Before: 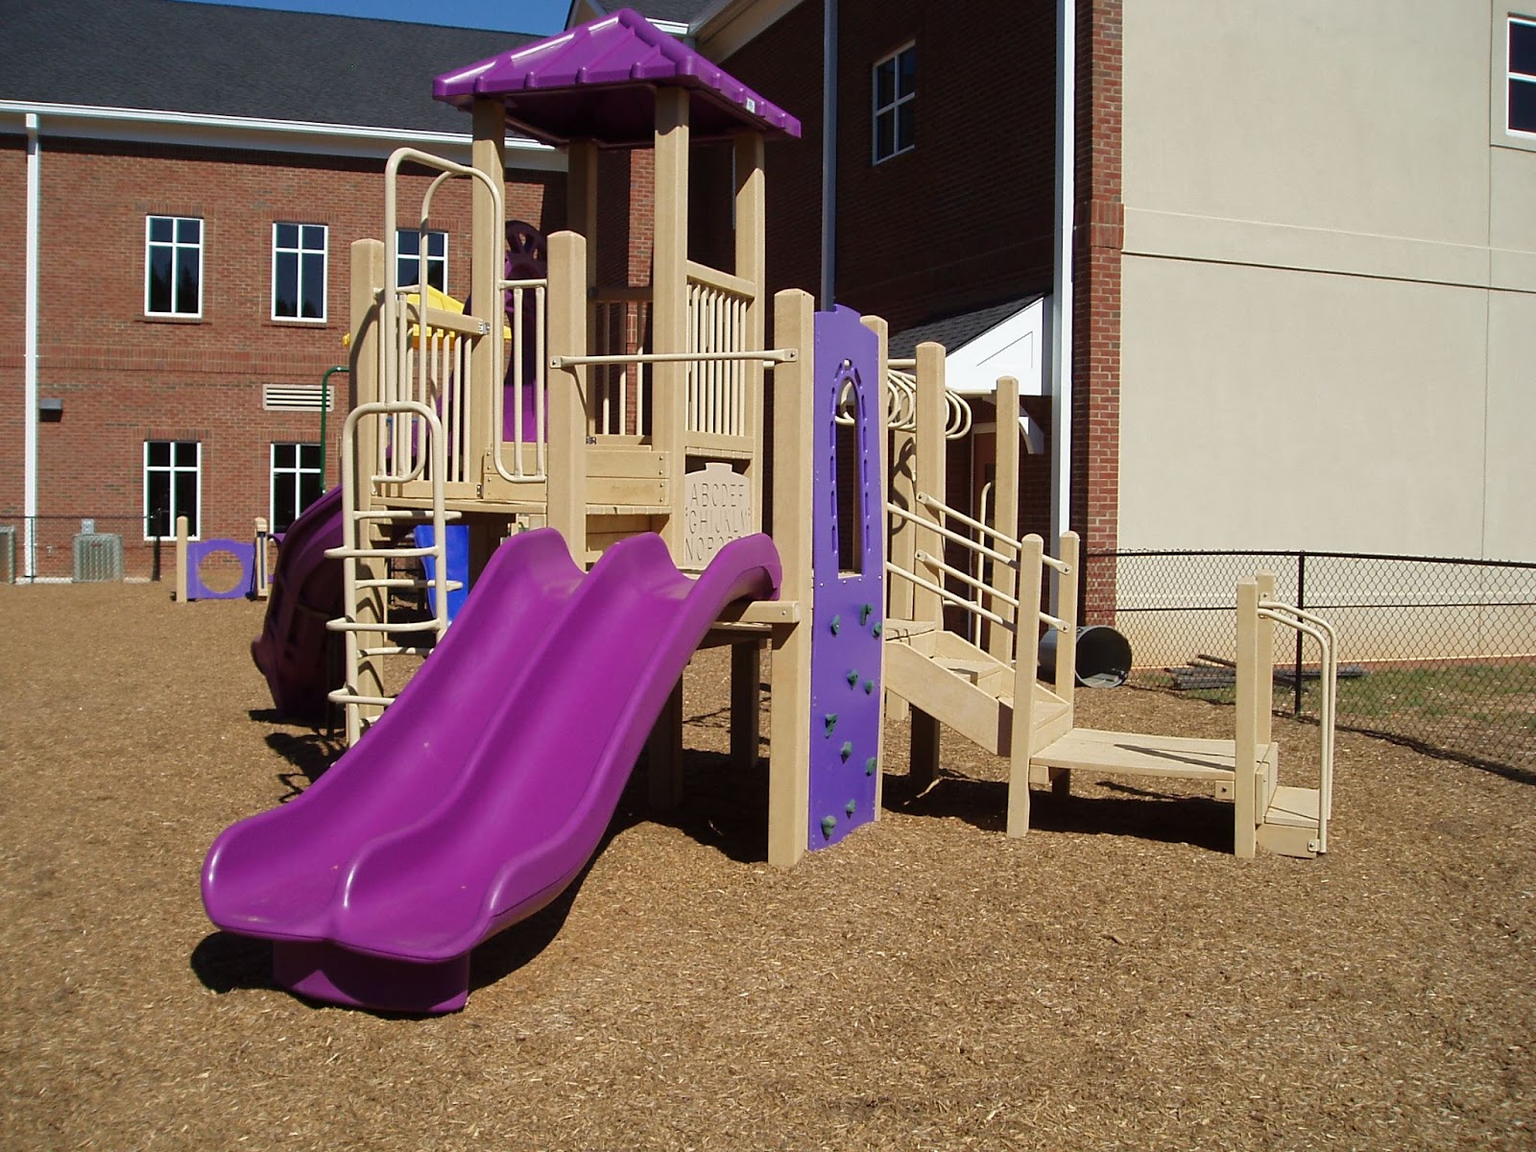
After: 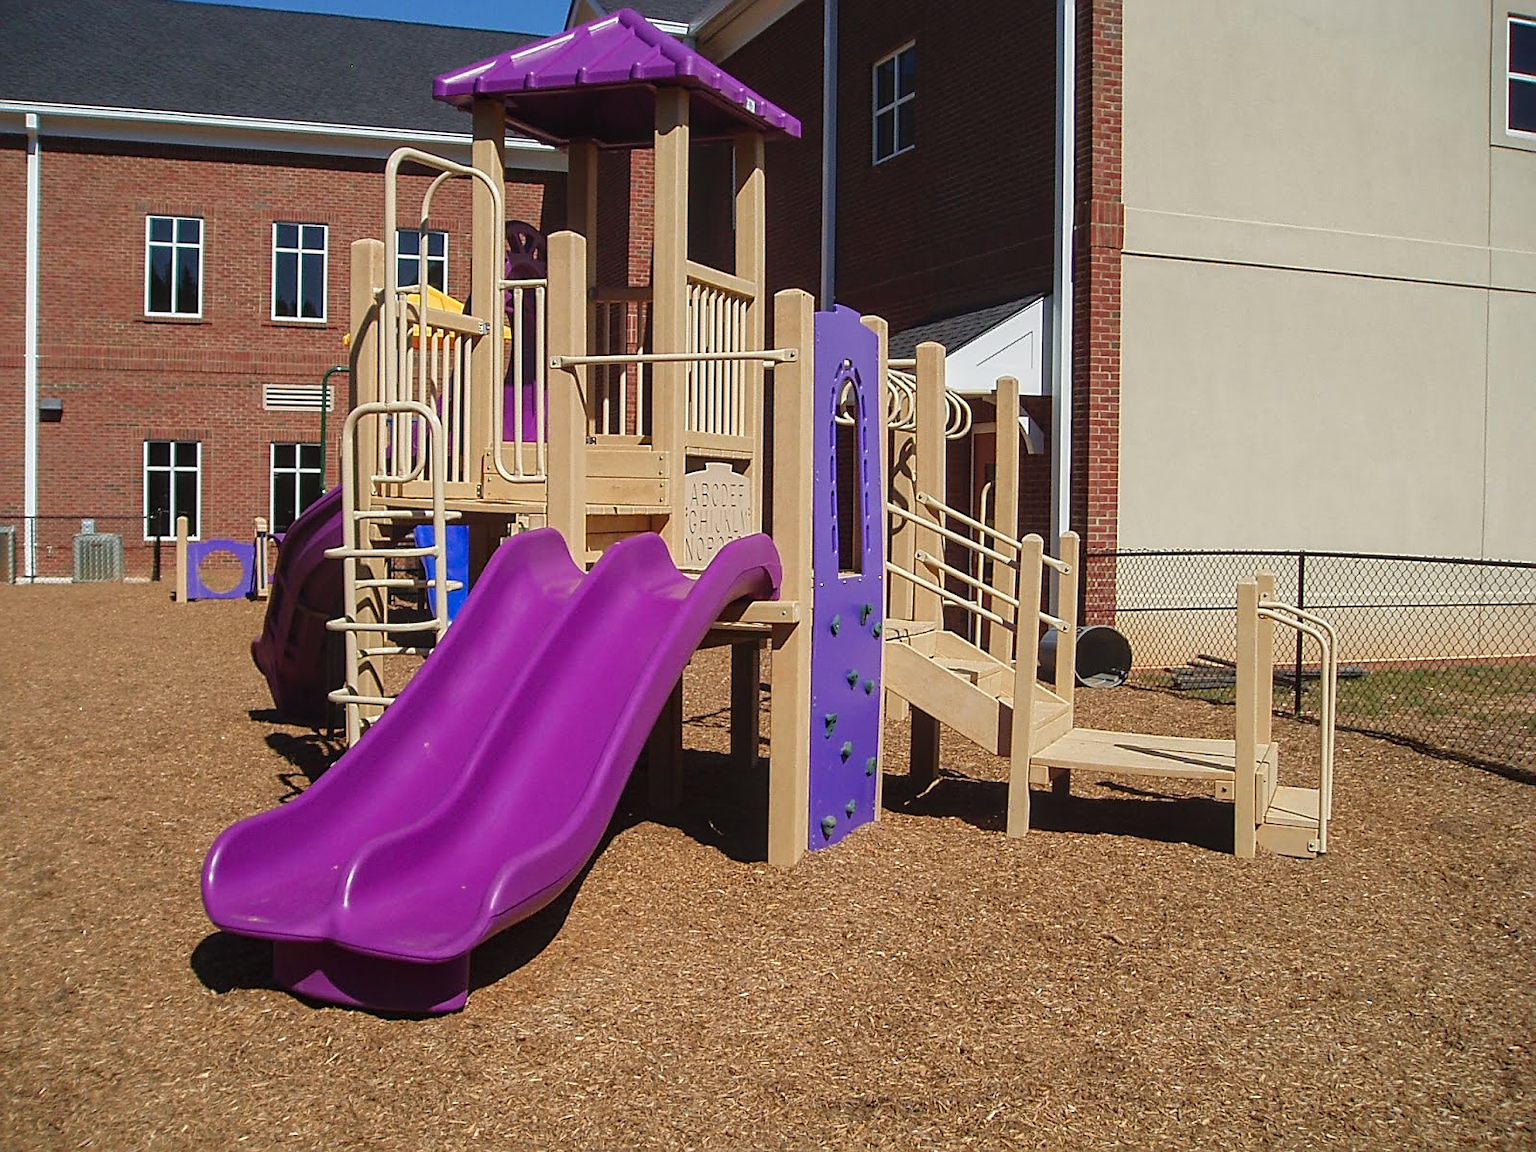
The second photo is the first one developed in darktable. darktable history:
local contrast: detail 130%
color zones: curves: ch1 [(0.309, 0.524) (0.41, 0.329) (0.508, 0.509)]; ch2 [(0.25, 0.457) (0.75, 0.5)]
sharpen: on, module defaults
exposure: compensate highlight preservation false
contrast brightness saturation: contrast -0.113
